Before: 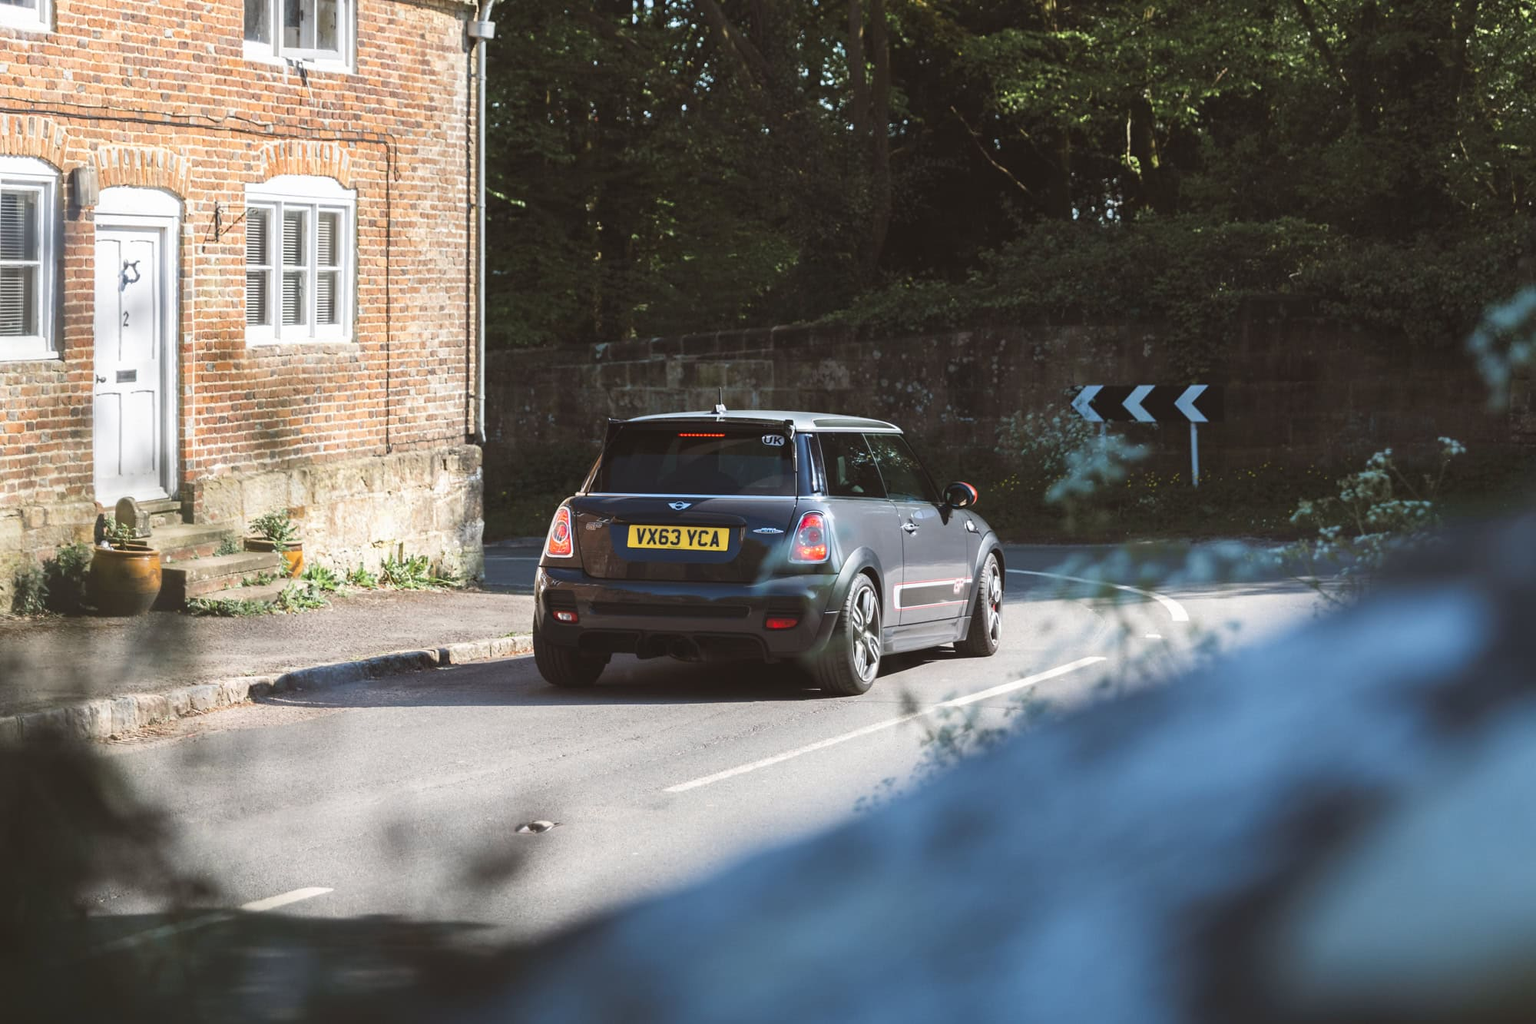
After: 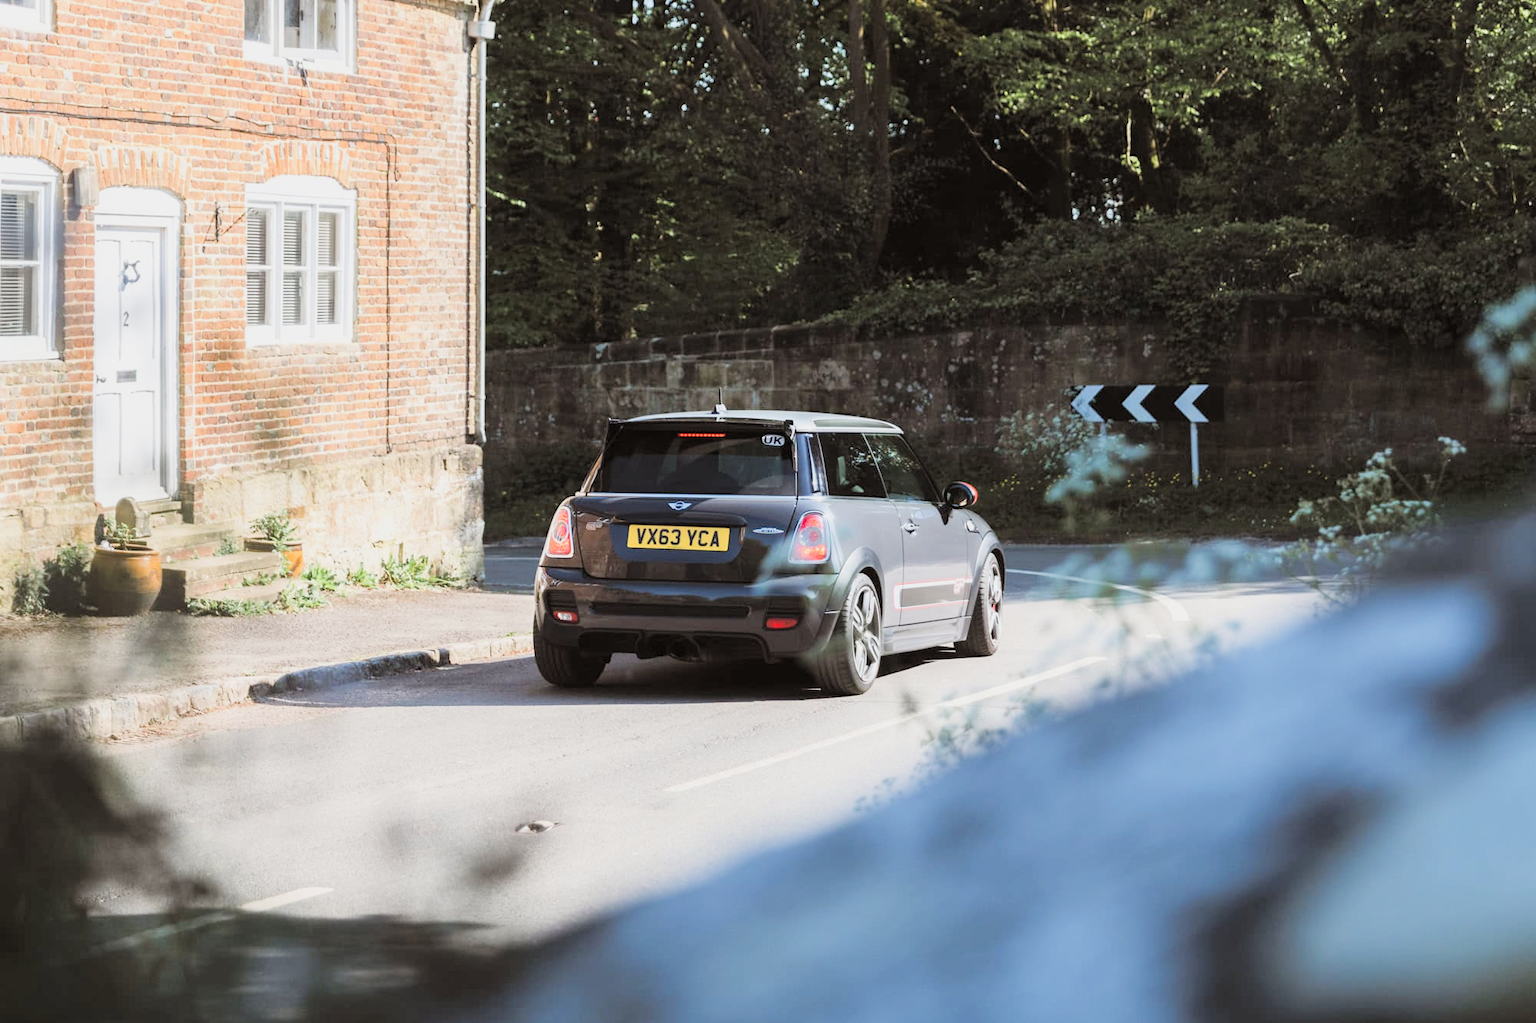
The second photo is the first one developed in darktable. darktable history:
exposure: black level correction 0, exposure 1.1 EV, compensate exposure bias true, compensate highlight preservation false
filmic rgb: black relative exposure -4.14 EV, white relative exposure 5.1 EV, hardness 2.11, contrast 1.165
